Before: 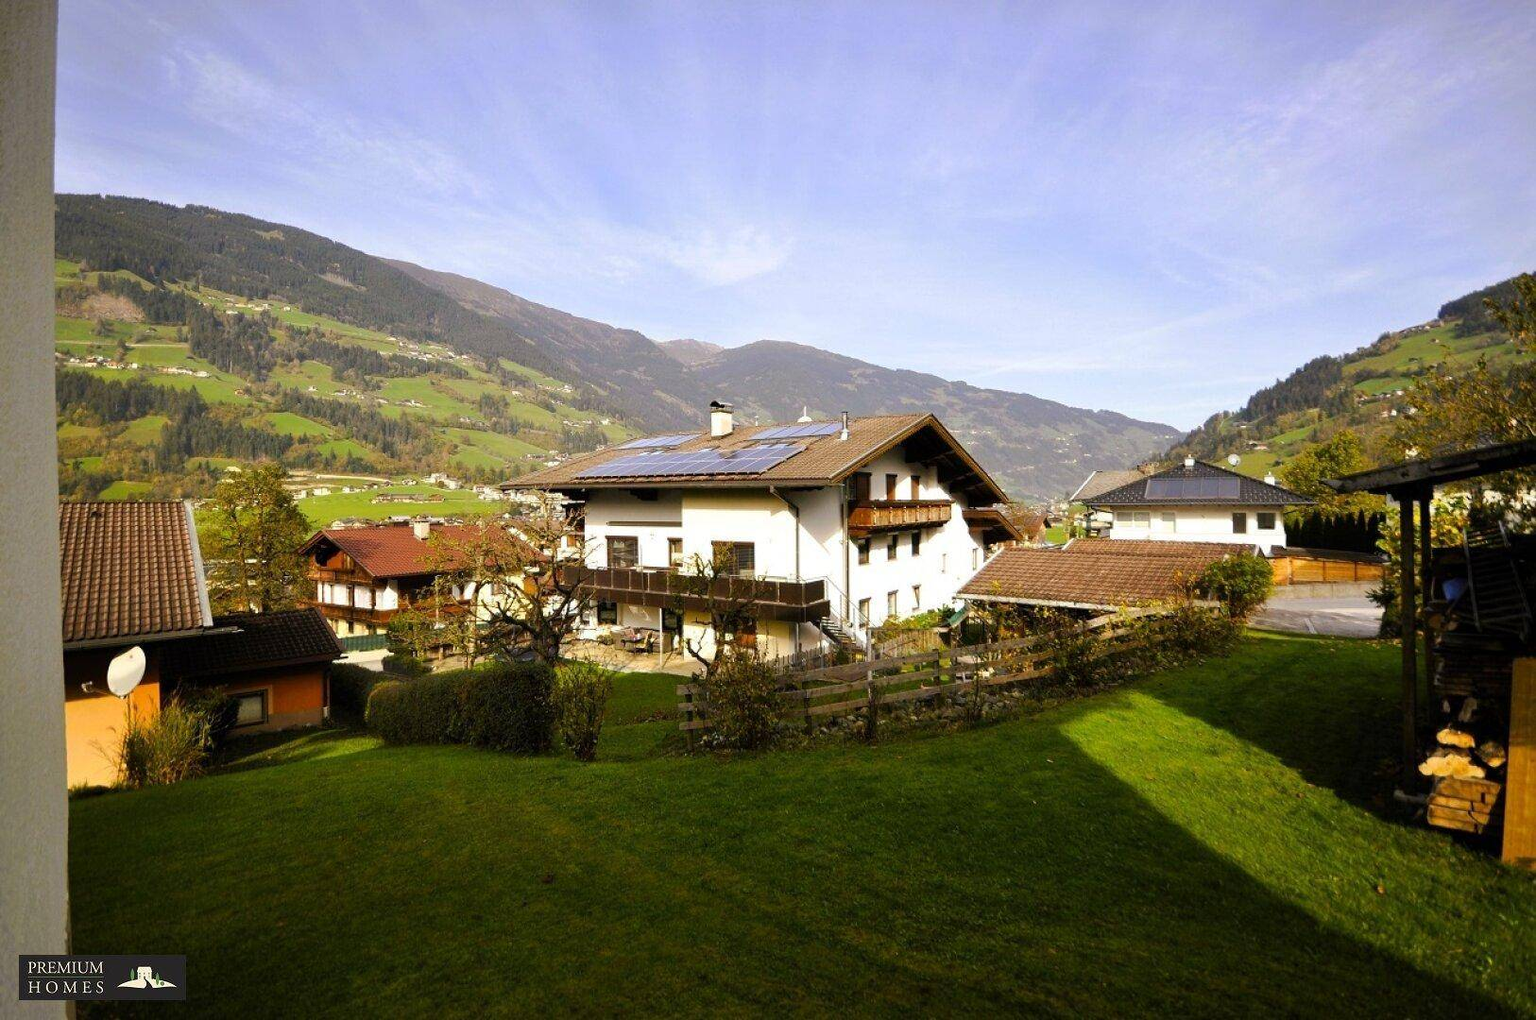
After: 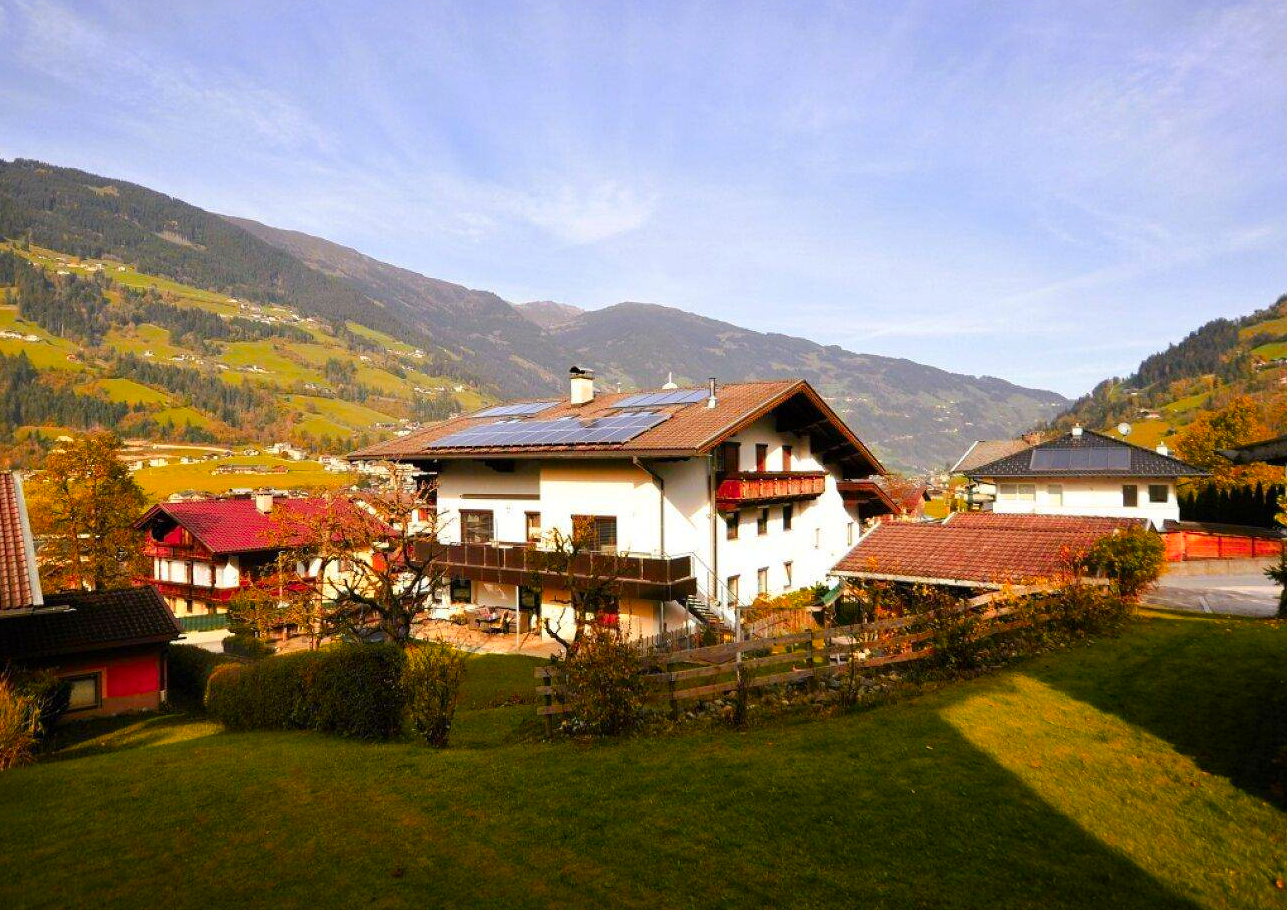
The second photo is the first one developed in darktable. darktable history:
color zones: curves: ch1 [(0.24, 0.629) (0.75, 0.5)]; ch2 [(0.255, 0.454) (0.745, 0.491)], mix 102.12%
crop: left 11.225%, top 5.381%, right 9.565%, bottom 10.314%
